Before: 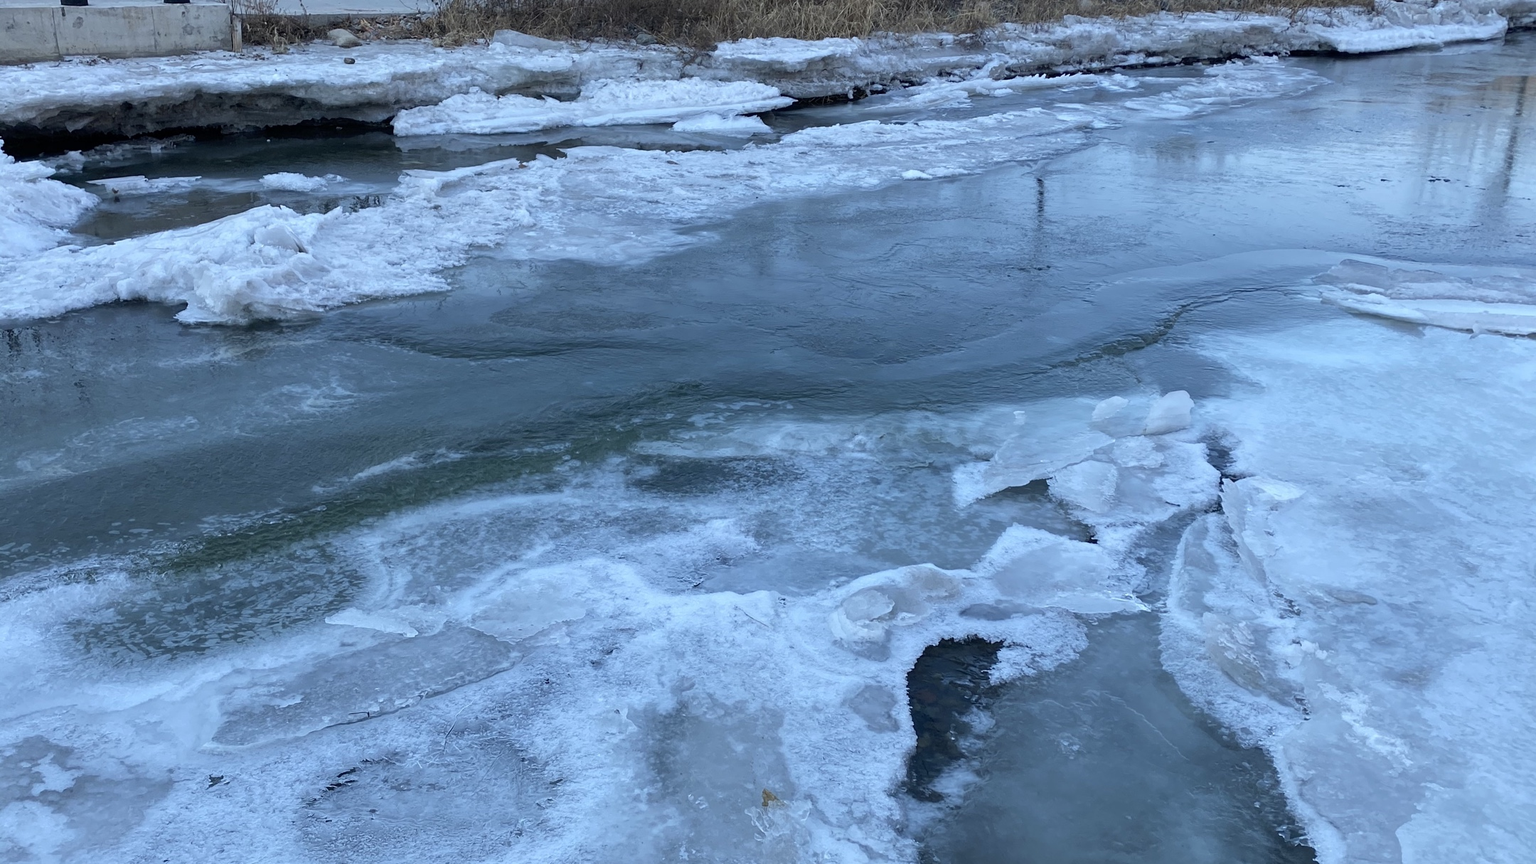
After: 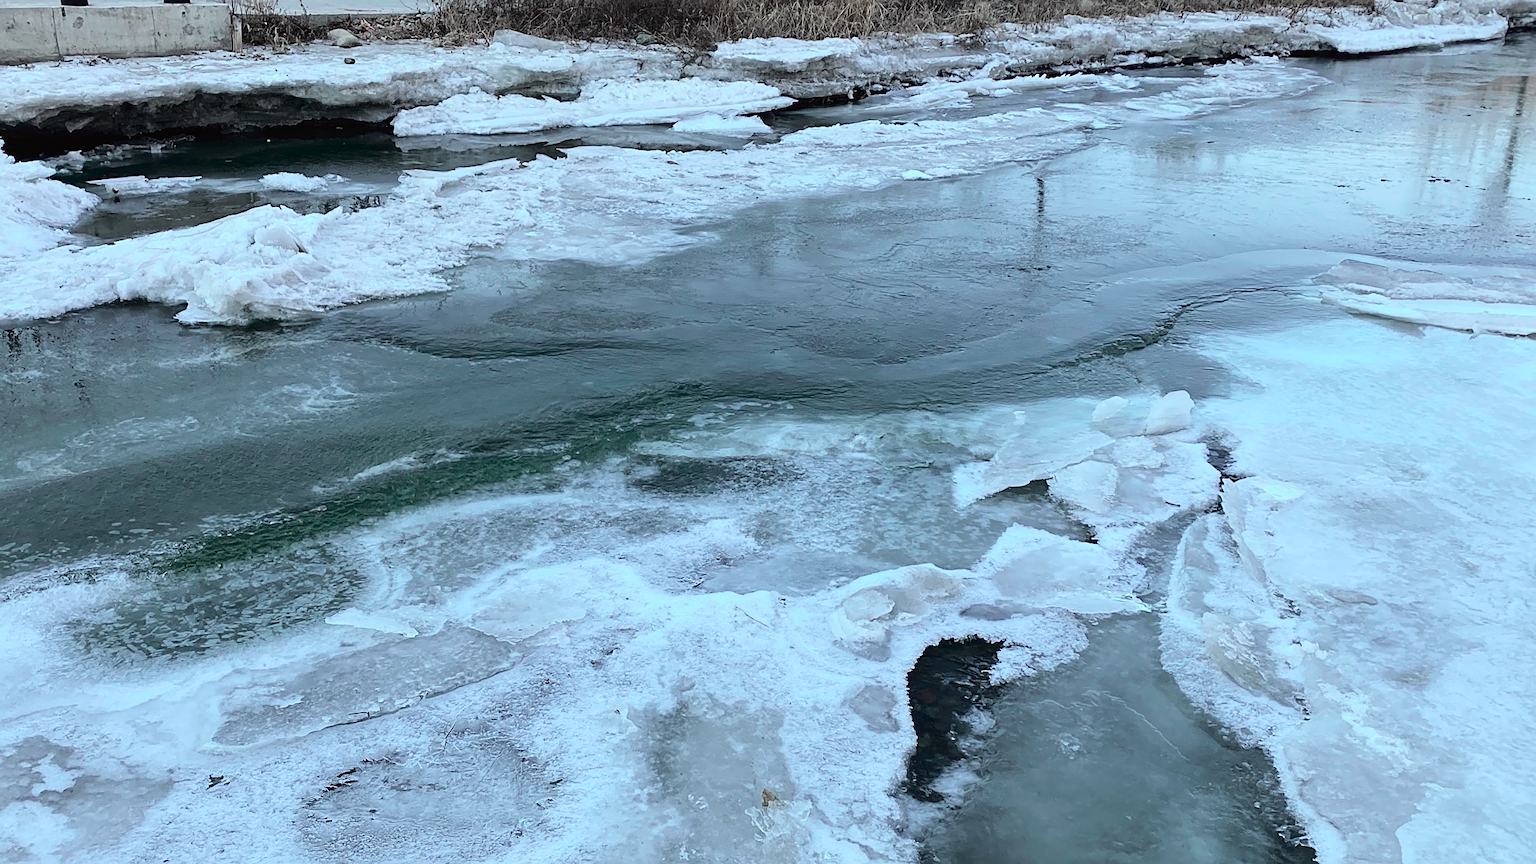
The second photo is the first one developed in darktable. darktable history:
tone curve: curves: ch0 [(0, 0.014) (0.17, 0.099) (0.392, 0.438) (0.725, 0.828) (0.872, 0.918) (1, 0.981)]; ch1 [(0, 0) (0.402, 0.36) (0.489, 0.491) (0.5, 0.503) (0.515, 0.52) (0.545, 0.572) (0.615, 0.662) (0.701, 0.725) (1, 1)]; ch2 [(0, 0) (0.42, 0.458) (0.485, 0.499) (0.503, 0.503) (0.531, 0.542) (0.561, 0.594) (0.644, 0.694) (0.717, 0.753) (1, 0.991)], color space Lab, independent channels
sharpen: on, module defaults
